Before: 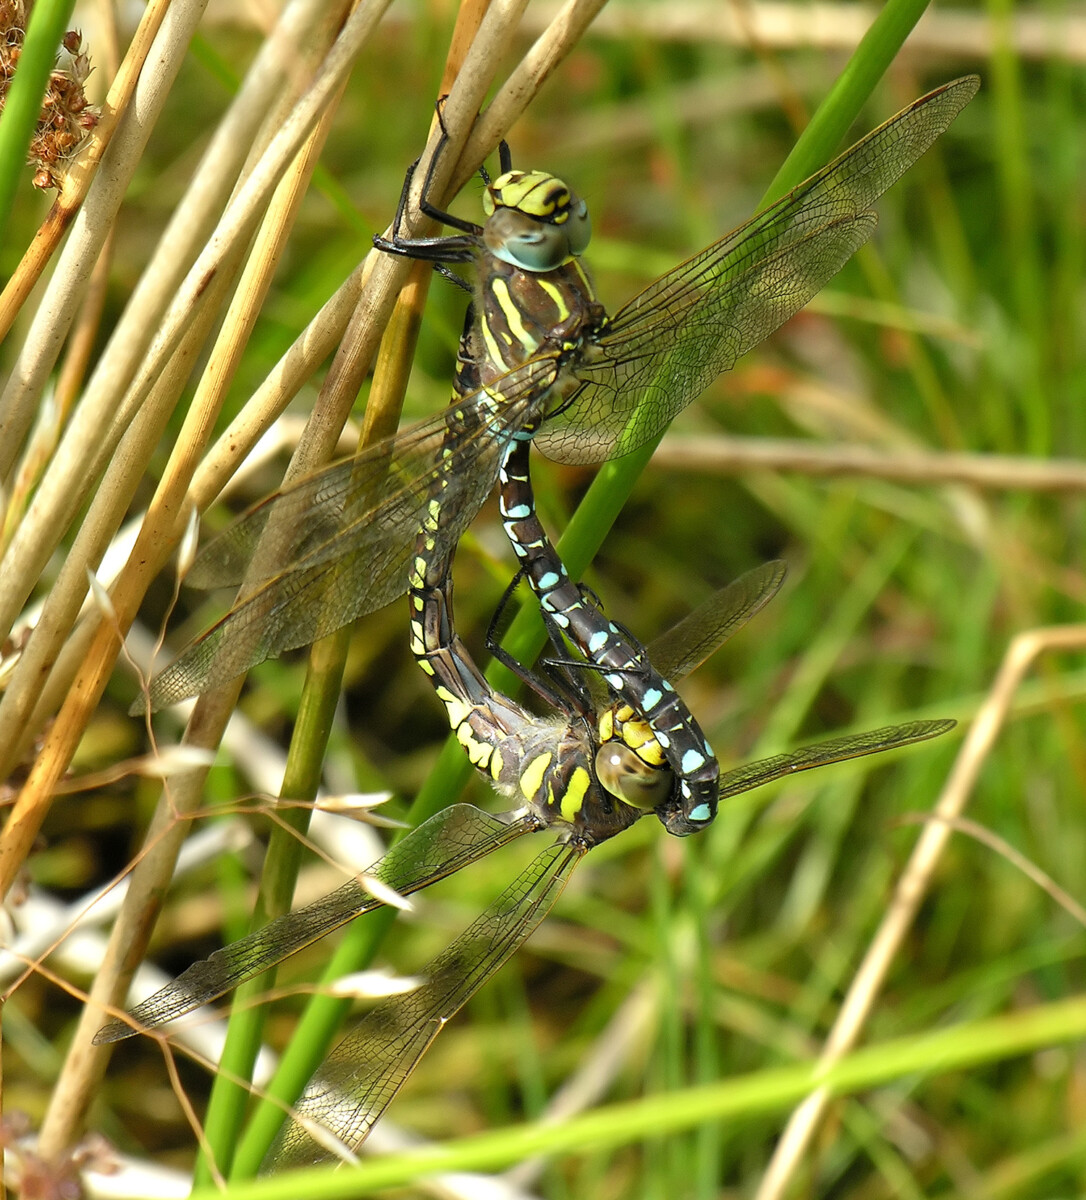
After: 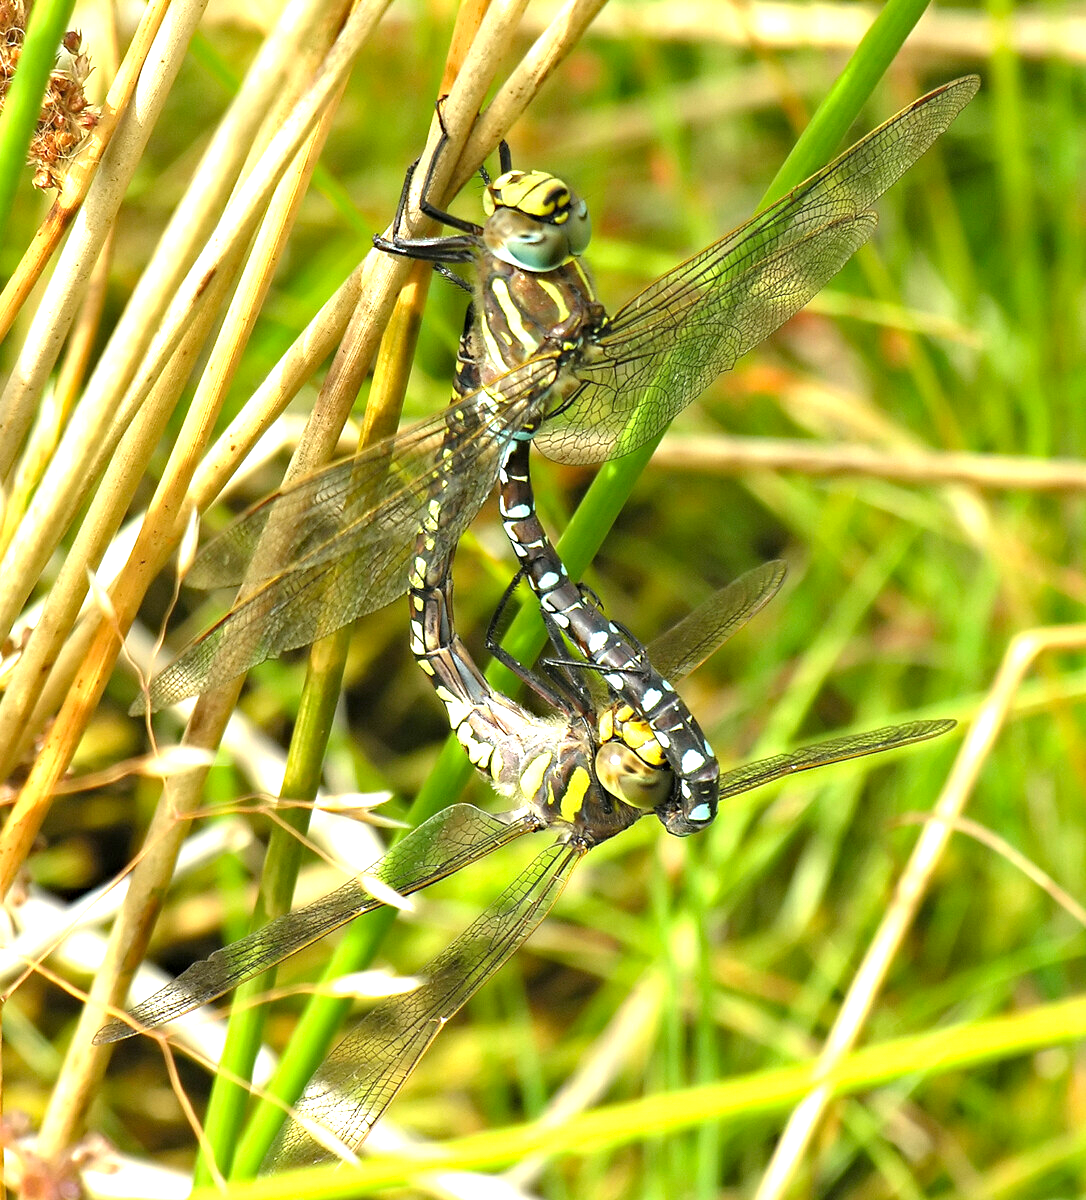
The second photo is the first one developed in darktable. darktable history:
haze removal: strength 0.29, distance 0.25, compatibility mode true, adaptive false
exposure: black level correction 0, exposure 1.1 EV, compensate highlight preservation false
